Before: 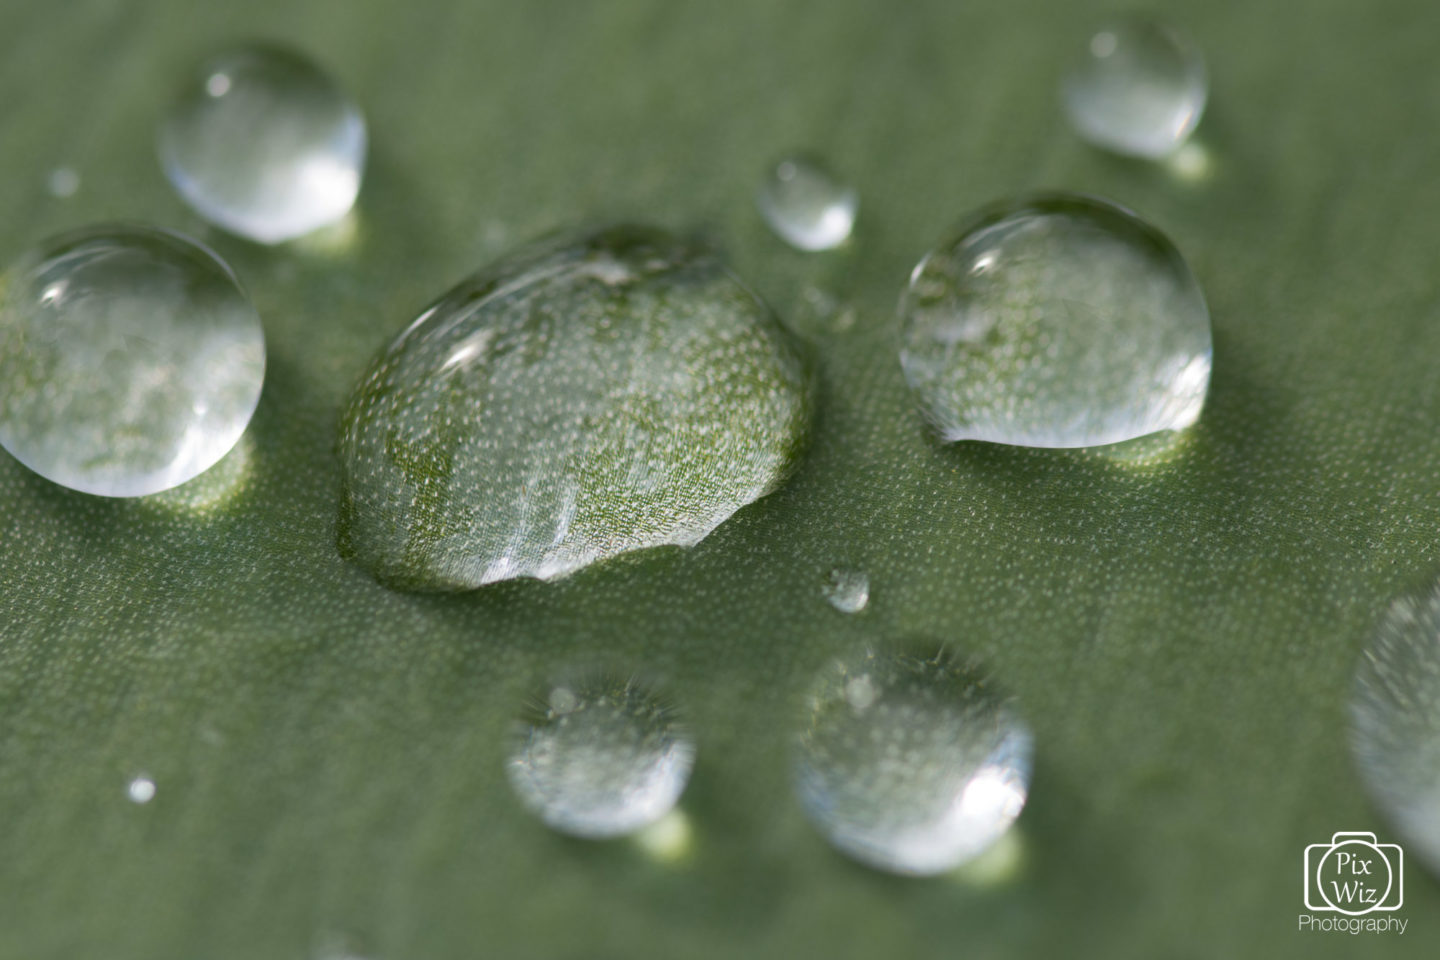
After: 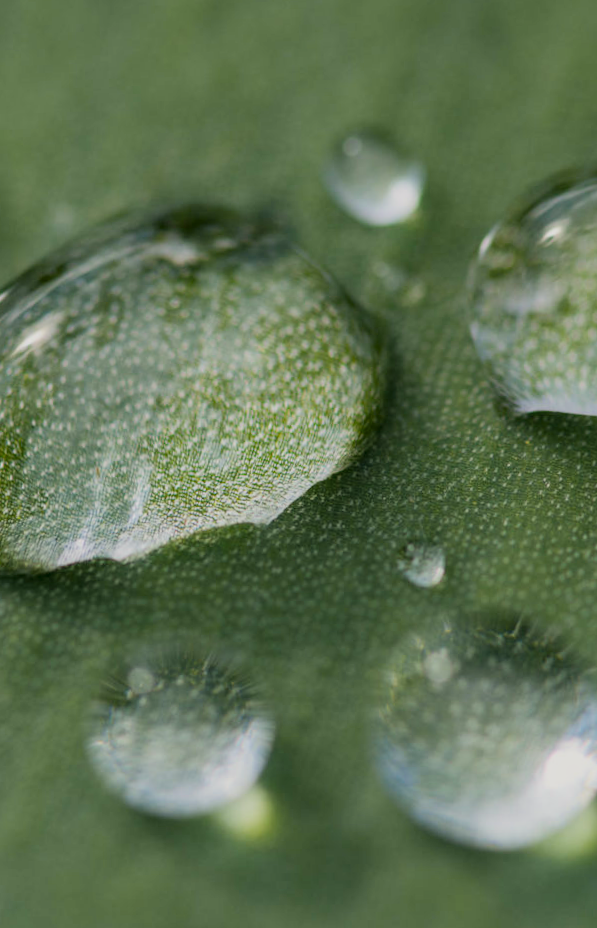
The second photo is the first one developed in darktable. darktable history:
filmic rgb: black relative exposure -7.32 EV, white relative exposure 5.09 EV, hardness 3.2
local contrast: on, module defaults
crop: left 28.583%, right 29.231%
color balance rgb: global vibrance 42.74%
rotate and perspective: rotation -1.32°, lens shift (horizontal) -0.031, crop left 0.015, crop right 0.985, crop top 0.047, crop bottom 0.982
color correction: highlights a* 0.207, highlights b* 2.7, shadows a* -0.874, shadows b* -4.78
